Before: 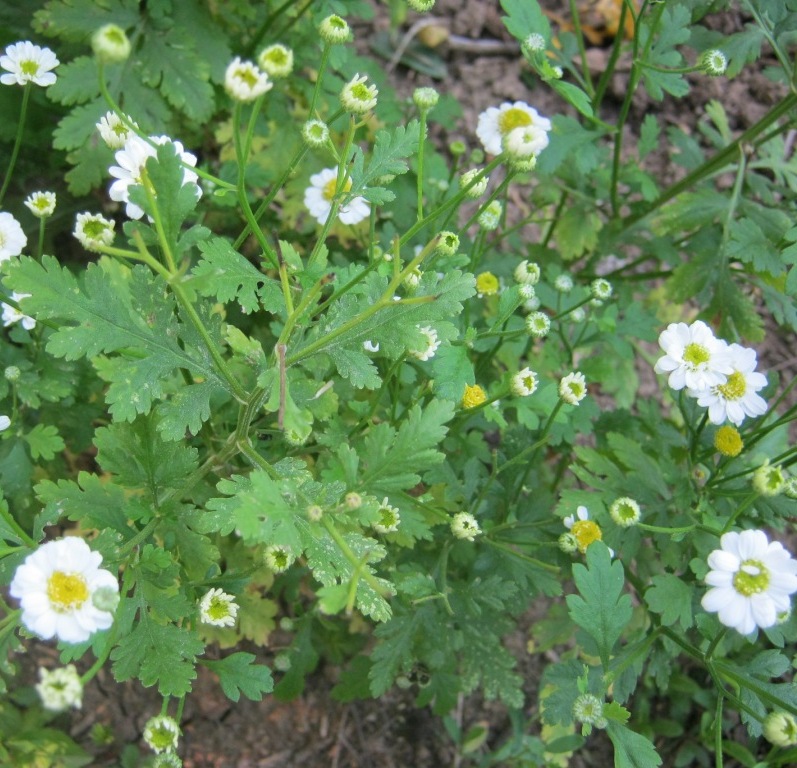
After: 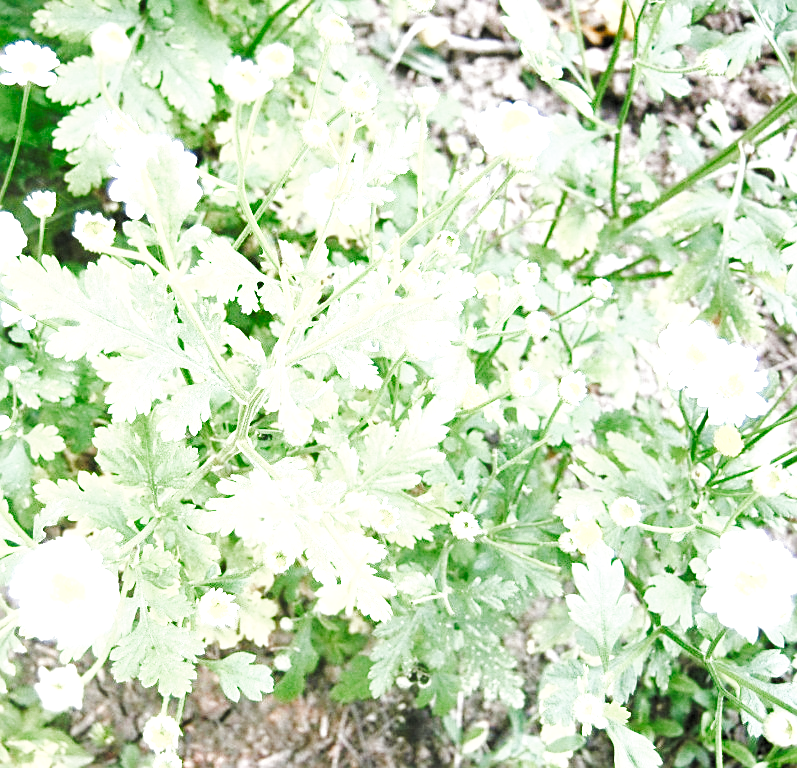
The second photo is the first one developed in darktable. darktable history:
sharpen: on, module defaults
base curve: curves: ch0 [(0, 0) (0.032, 0.025) (0.121, 0.166) (0.206, 0.329) (0.605, 0.79) (1, 1)], preserve colors none
filmic: grey point source 4.09, black point source -8.08, white point source 3.12, grey point target 18, white point target 100, output power 2.2, latitude stops 2, contrast 1.53, saturation 100, global saturation 100
